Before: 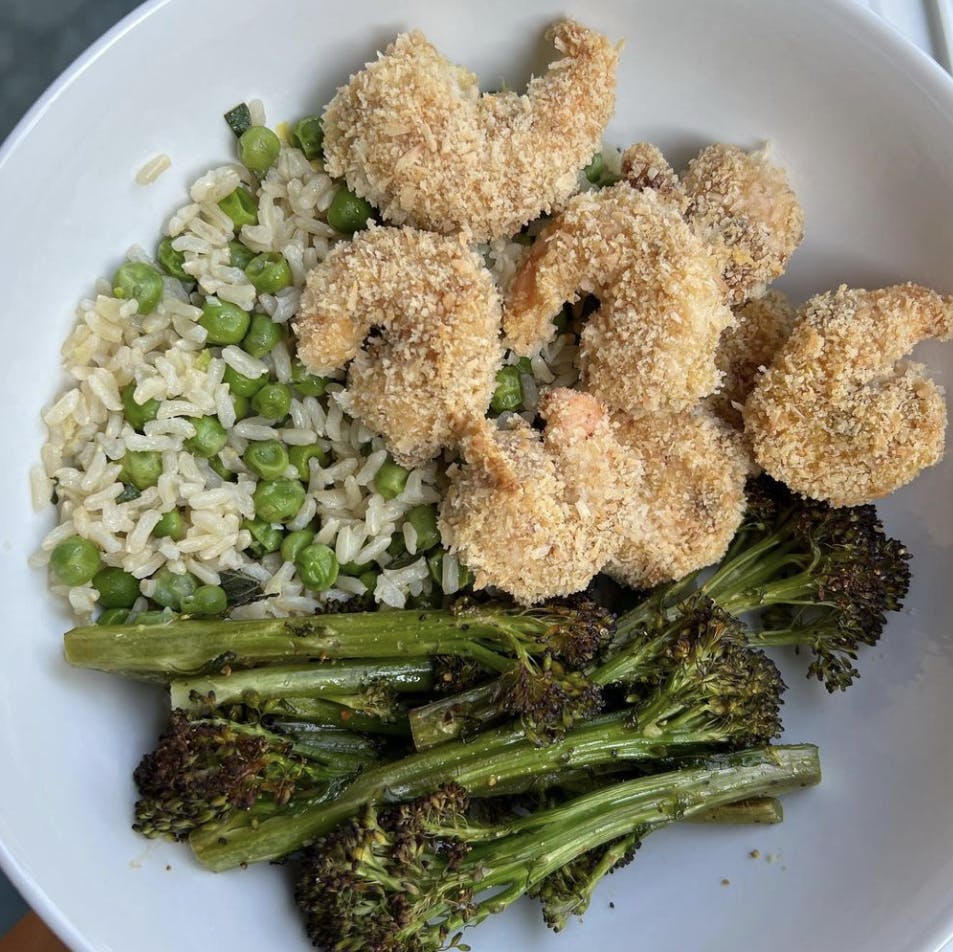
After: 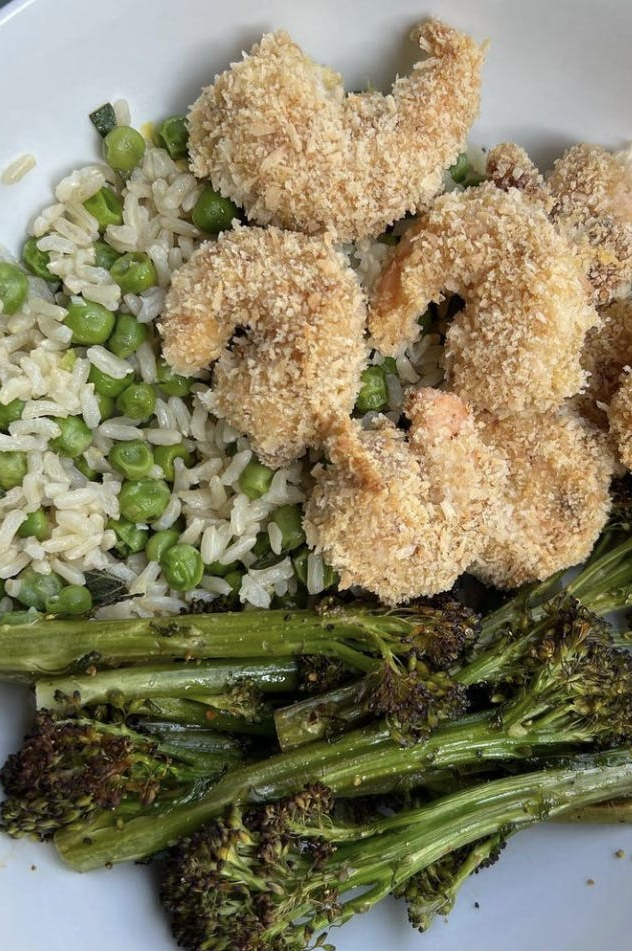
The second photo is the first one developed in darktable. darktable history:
crop and rotate: left 14.339%, right 19.312%
